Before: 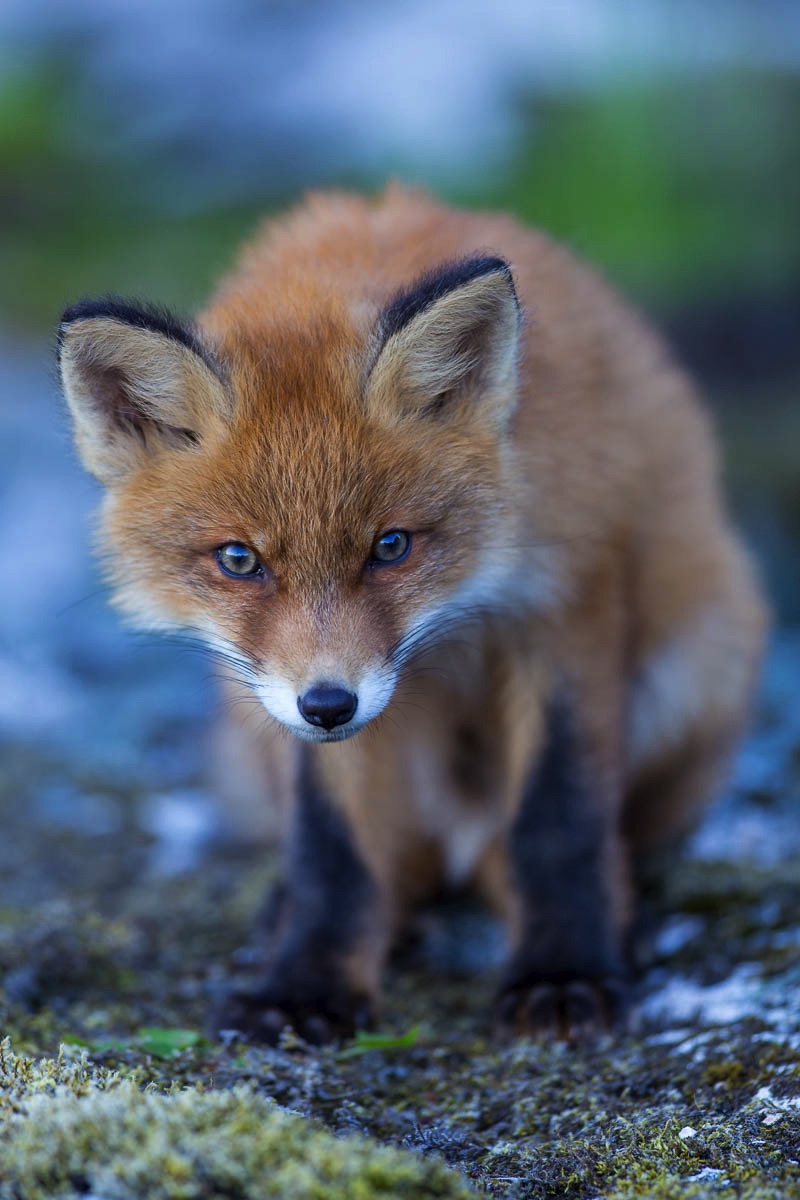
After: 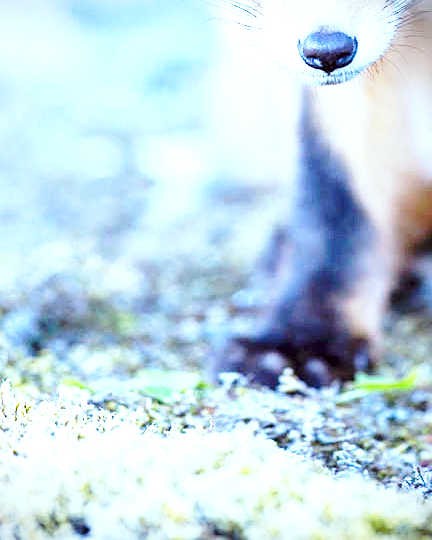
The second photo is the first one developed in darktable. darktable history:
vignetting: fall-off start 97.38%, fall-off radius 78.96%, width/height ratio 1.107
base curve: curves: ch0 [(0, 0) (0.028, 0.03) (0.121, 0.232) (0.46, 0.748) (0.859, 0.968) (1, 1)], preserve colors none
exposure: black level correction 0, exposure 1.933 EV, compensate highlight preservation false
color correction: highlights a* -4.98, highlights b* -4.02, shadows a* 3.89, shadows b* 4.23
sharpen: on, module defaults
crop and rotate: top 54.792%, right 45.877%, bottom 0.127%
levels: levels [0, 0.492, 0.984]
